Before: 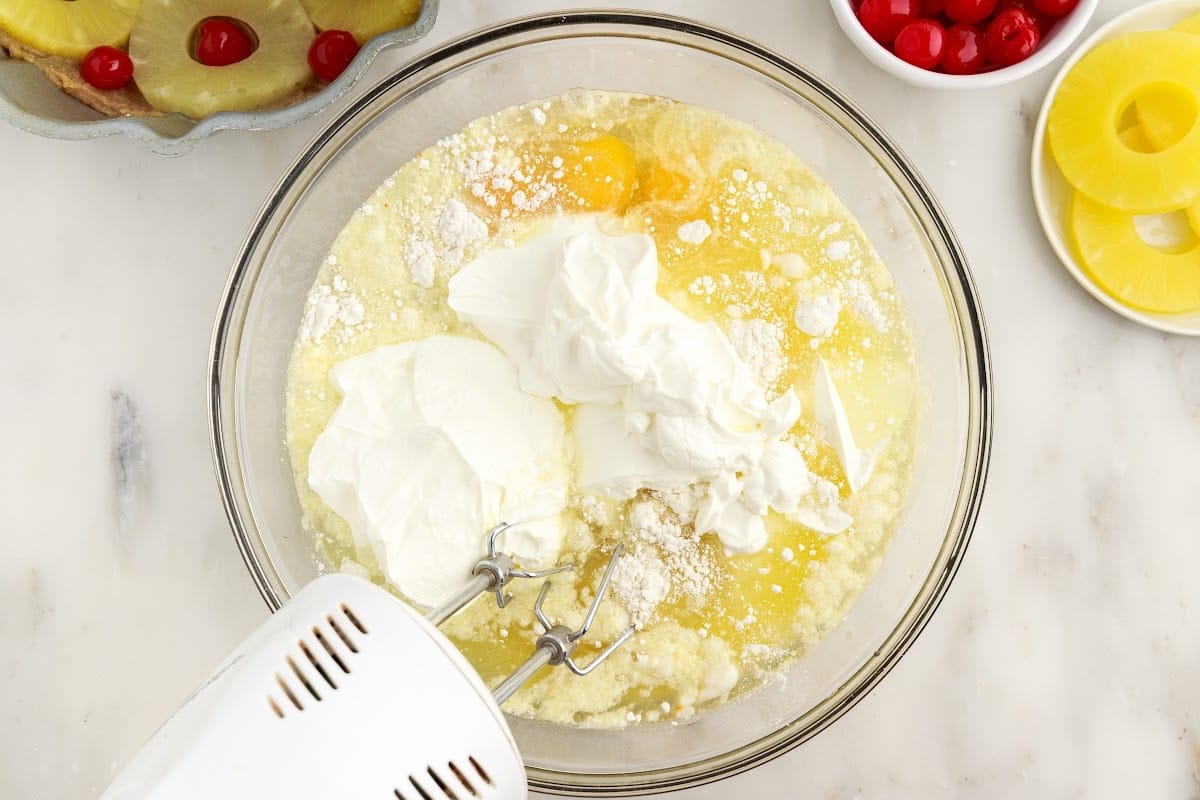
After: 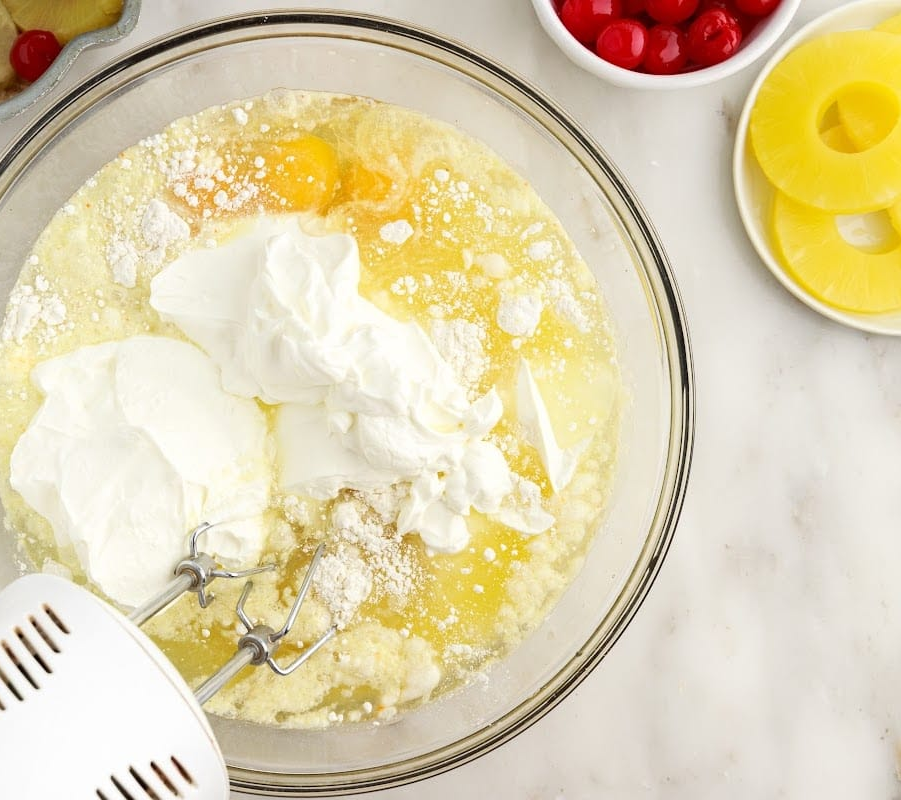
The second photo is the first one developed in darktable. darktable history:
crop and rotate: left 24.905%
